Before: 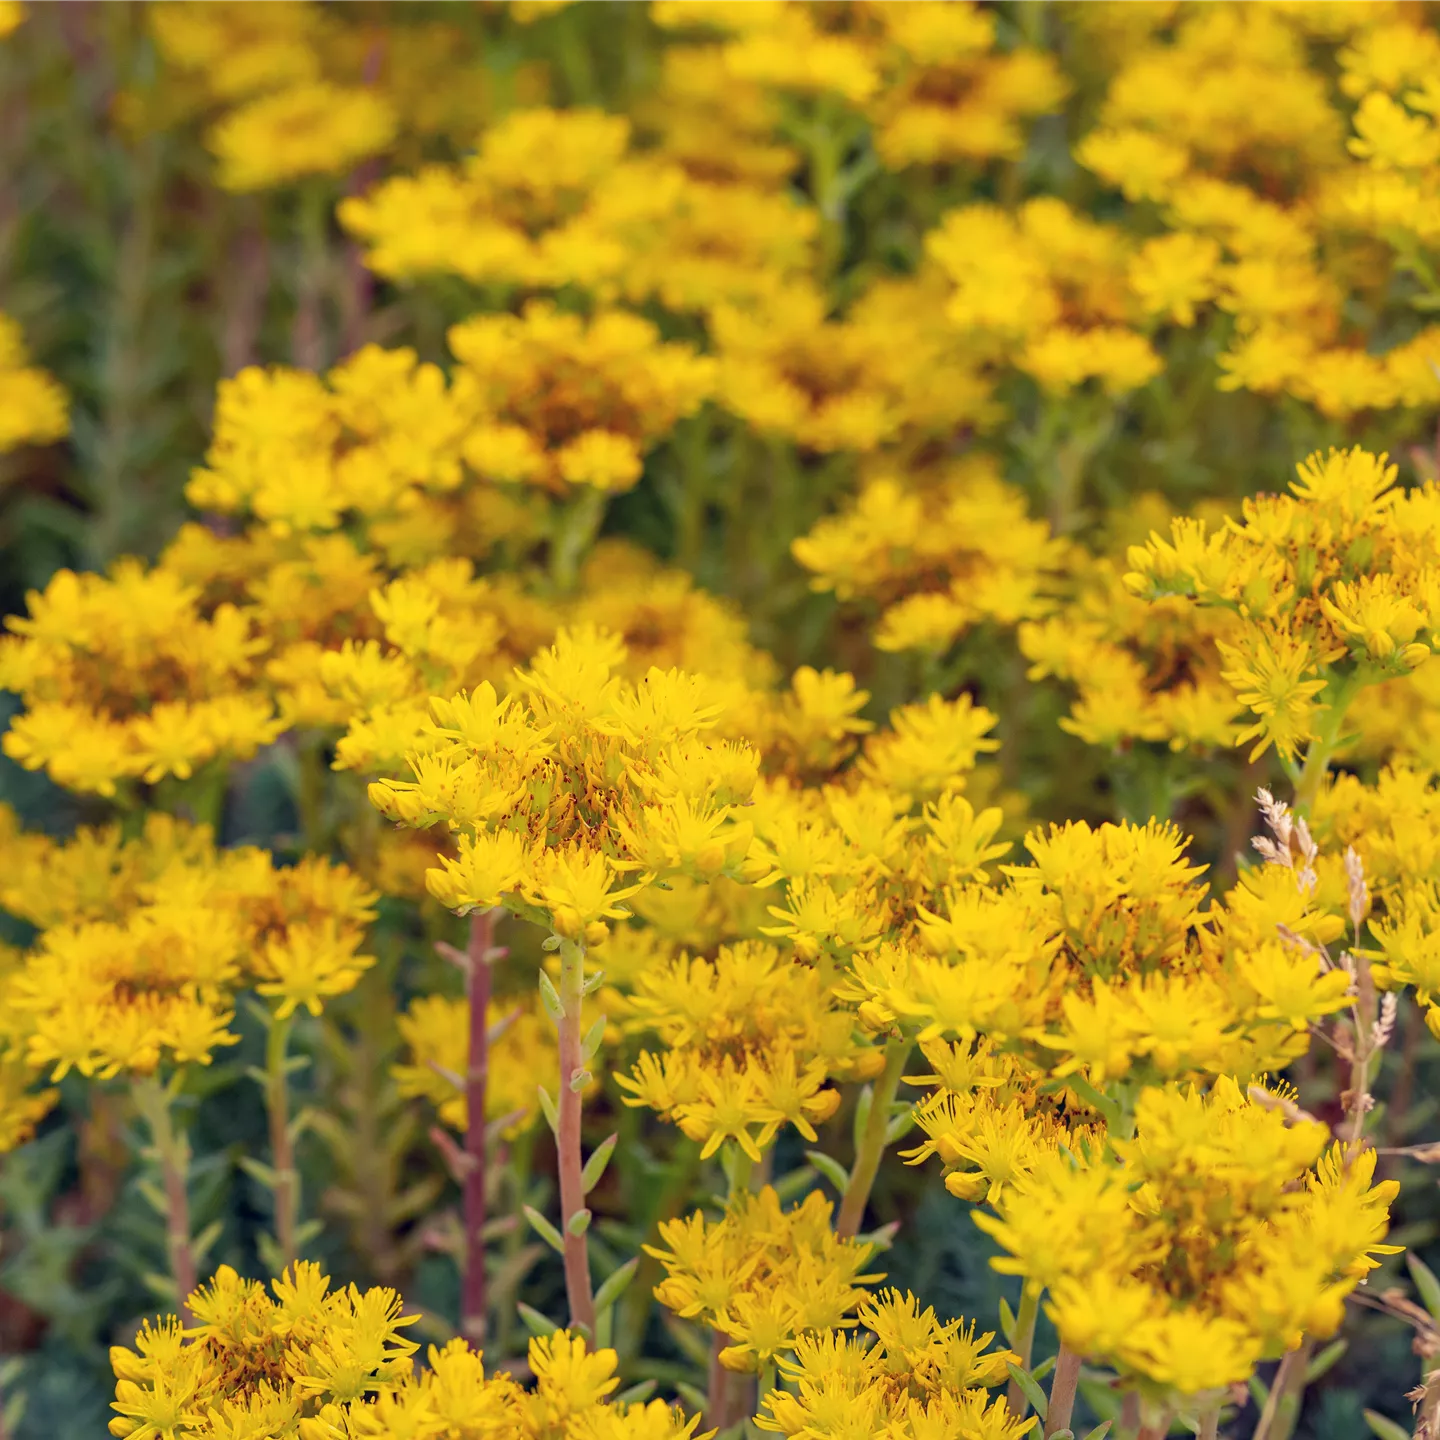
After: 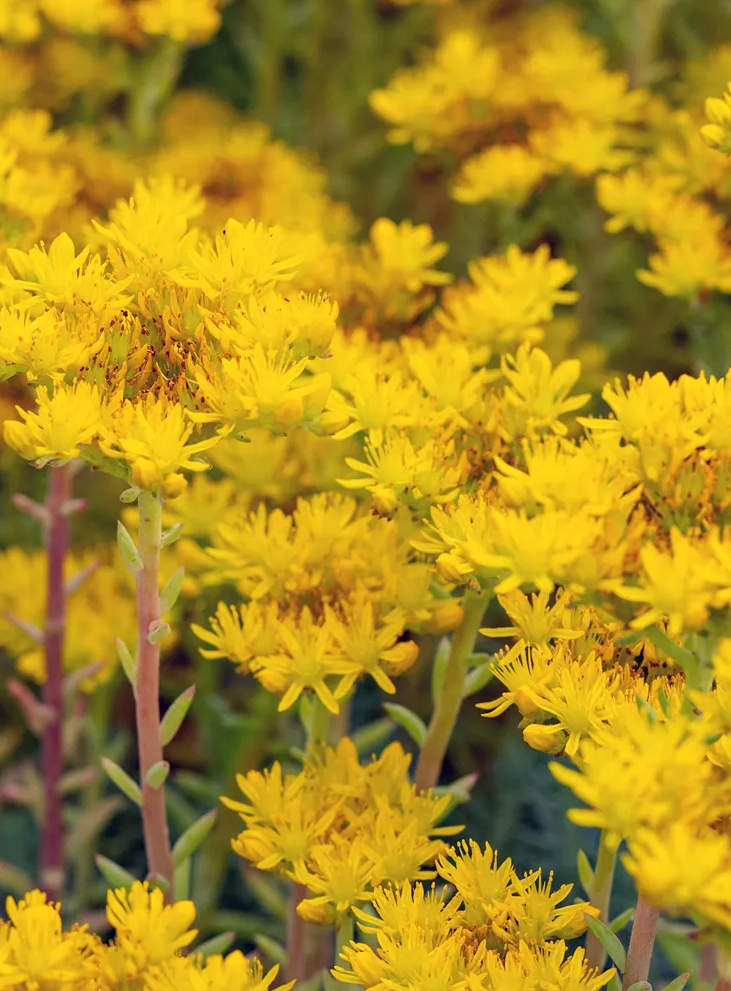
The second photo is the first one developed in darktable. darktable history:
crop and rotate: left 29.316%, top 31.162%, right 19.864%
